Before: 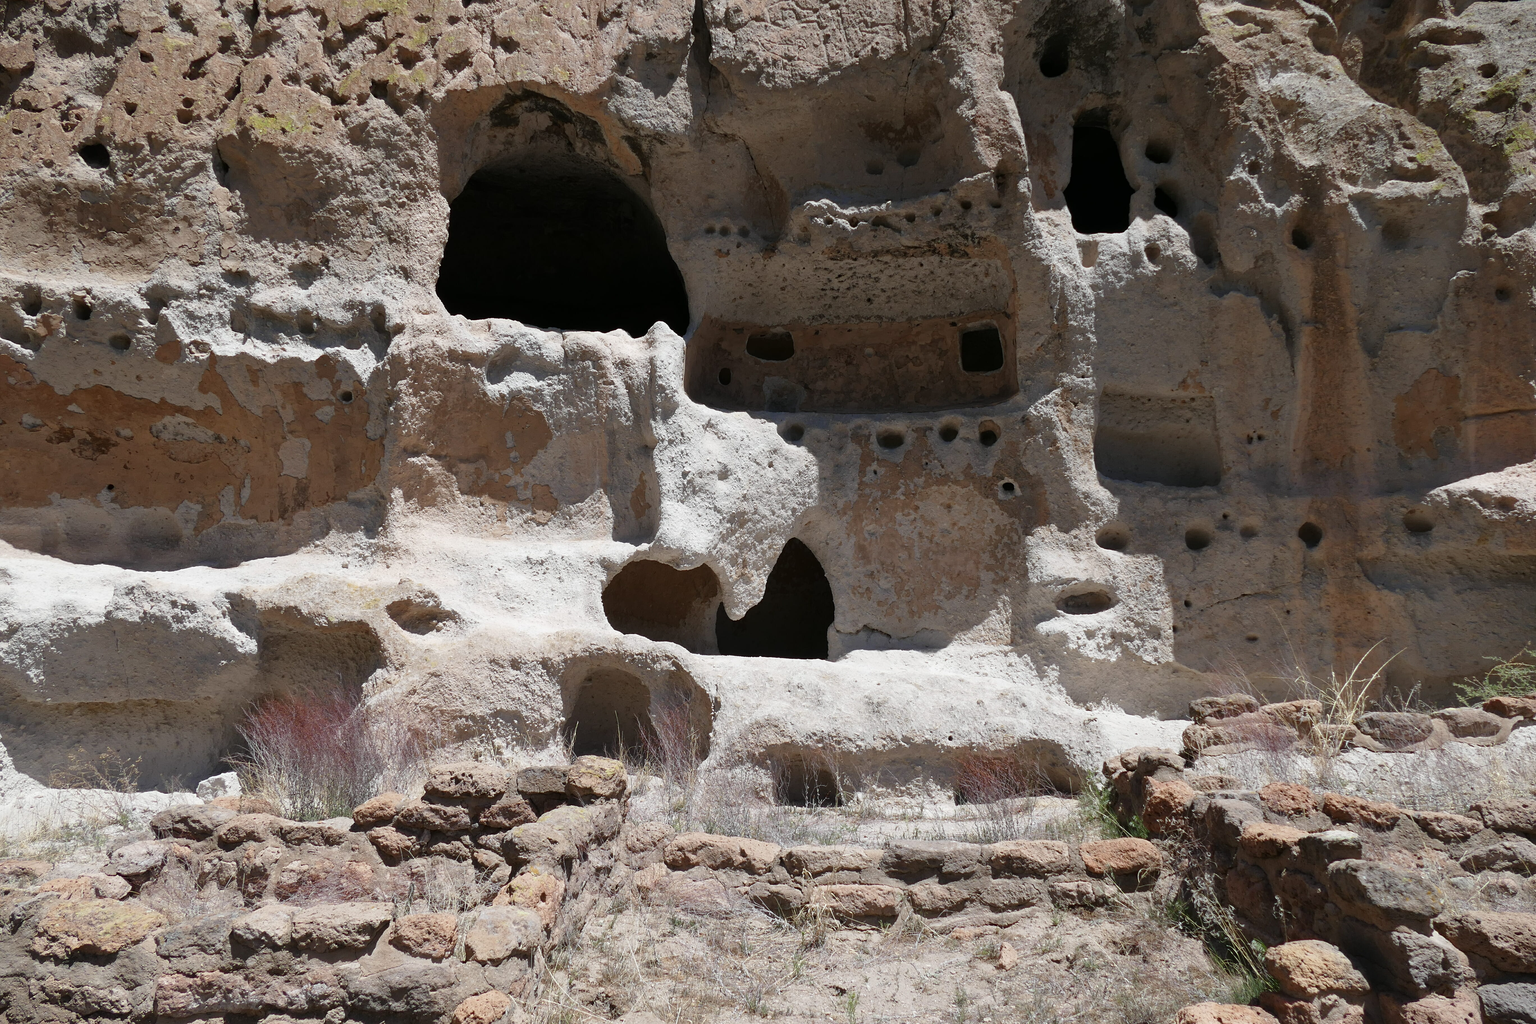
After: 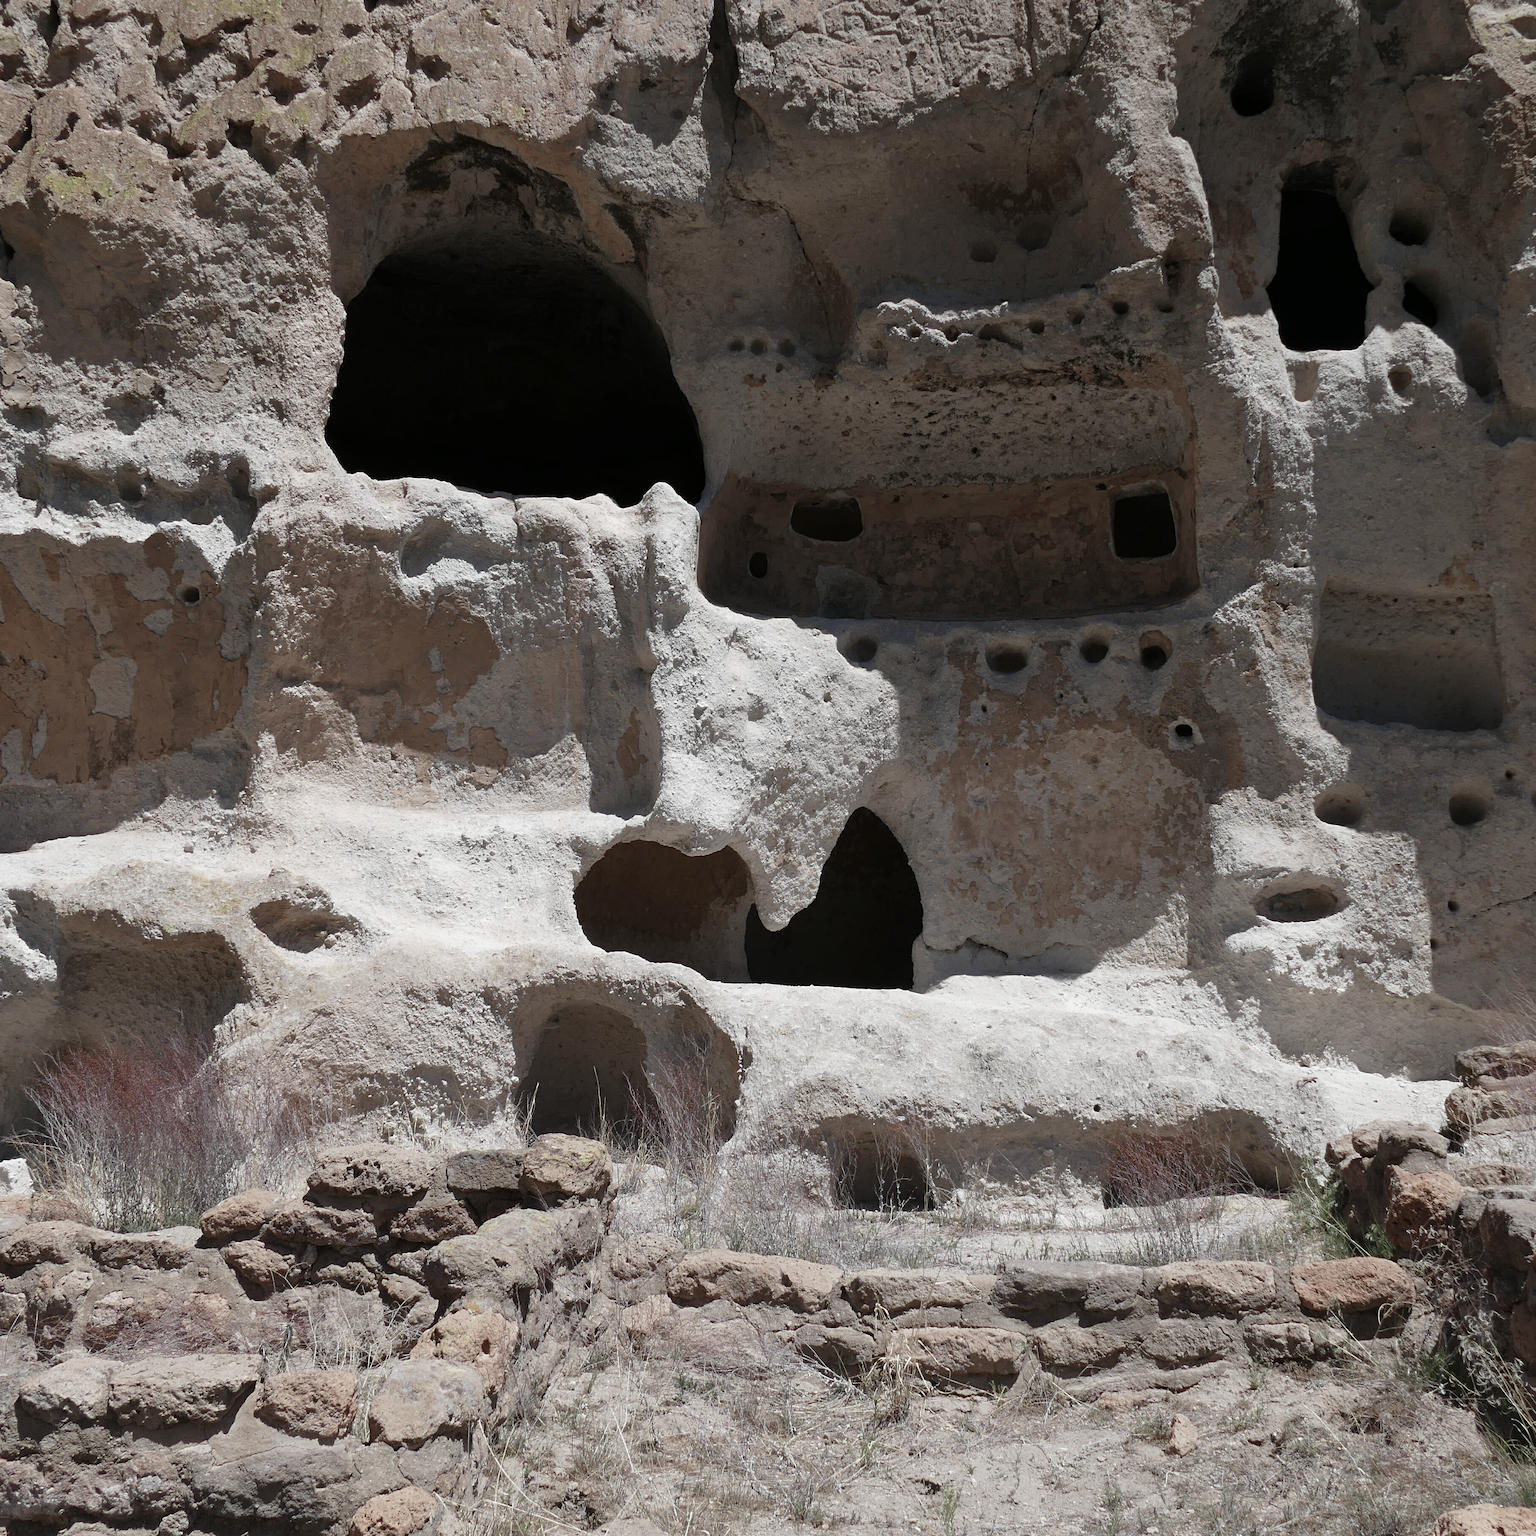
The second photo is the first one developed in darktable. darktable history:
color balance: input saturation 100.43%, contrast fulcrum 14.22%, output saturation 70.41%
crop and rotate: left 14.292%, right 19.041%
base curve: curves: ch0 [(0, 0) (0.74, 0.67) (1, 1)]
